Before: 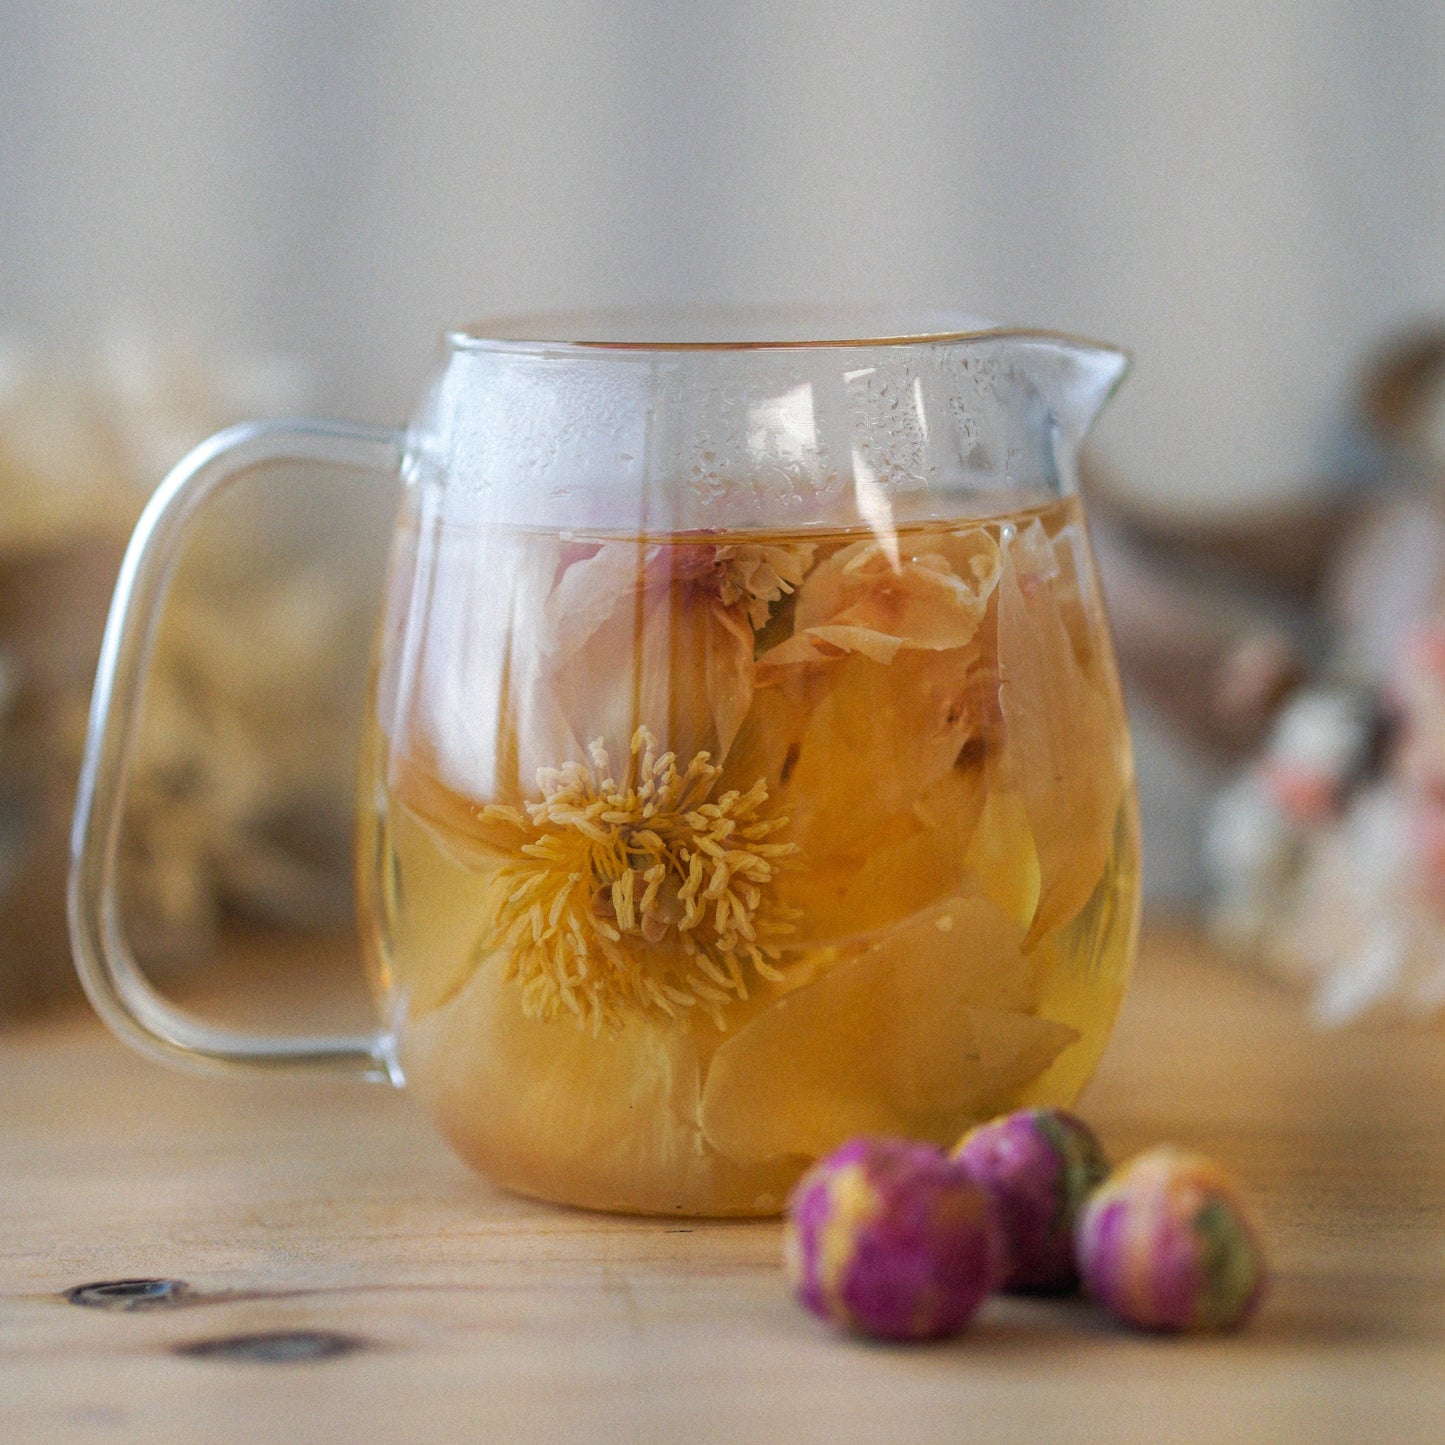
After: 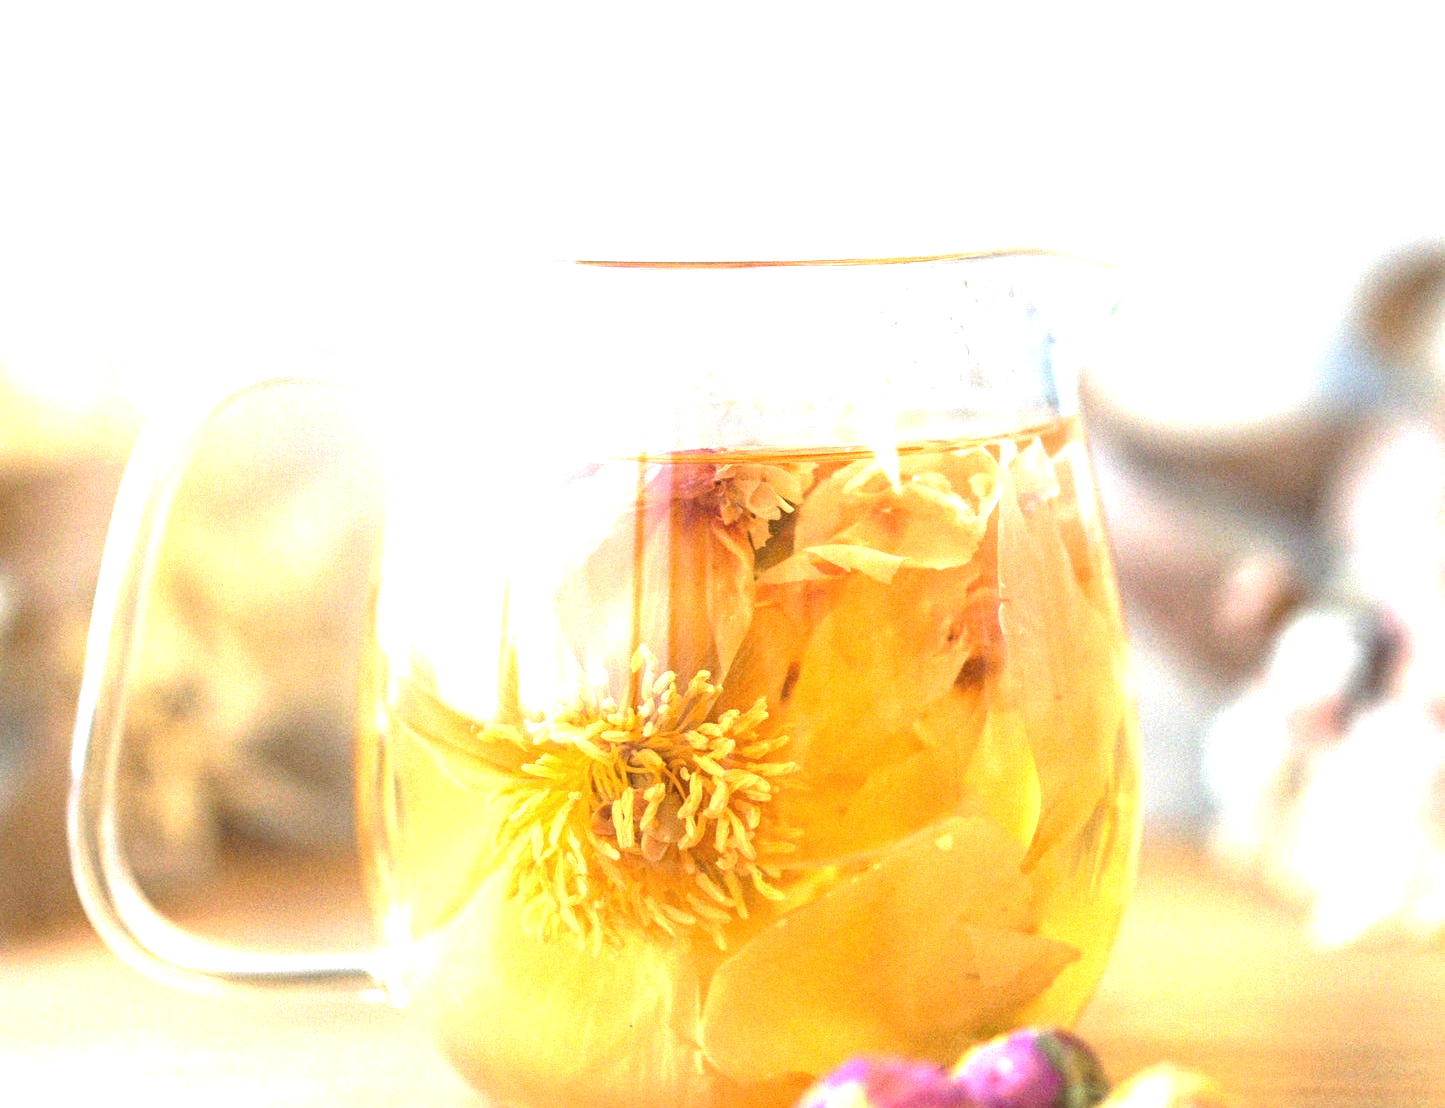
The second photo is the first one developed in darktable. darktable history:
crop: top 5.667%, bottom 17.637%
exposure: black level correction 0, exposure 1.975 EV, compensate exposure bias true, compensate highlight preservation false
